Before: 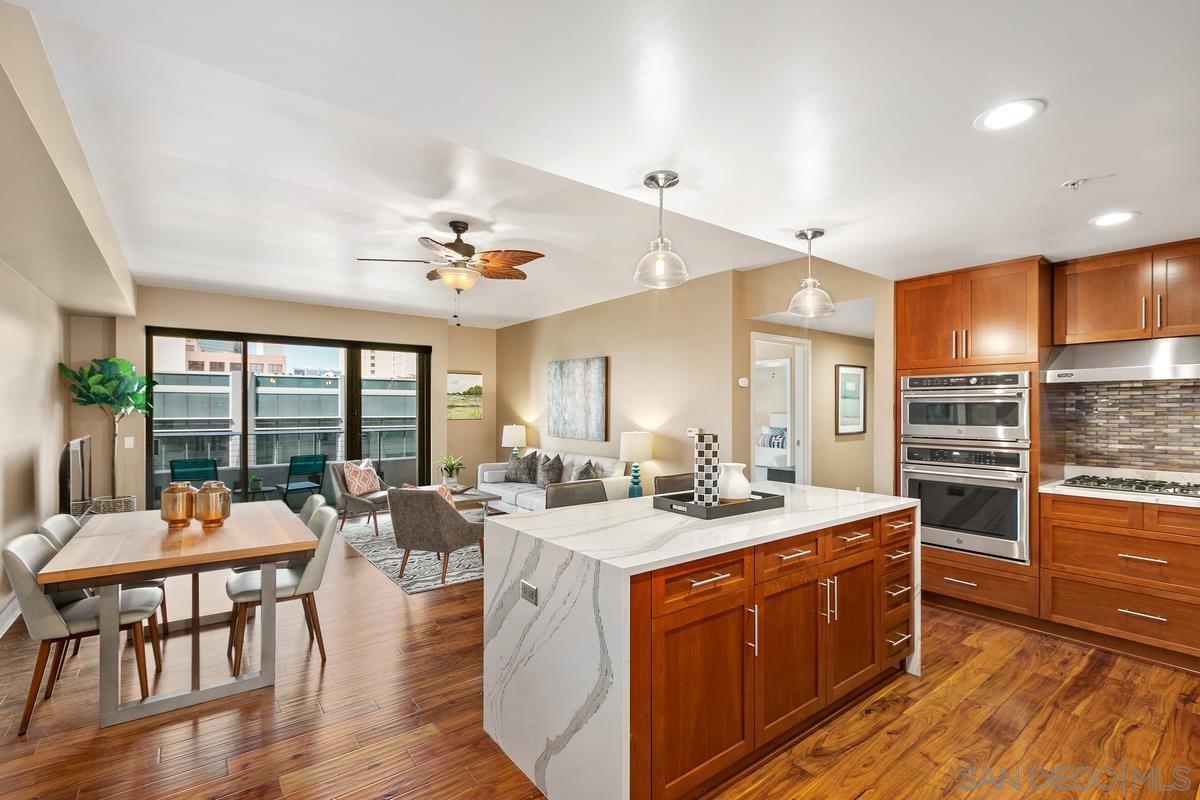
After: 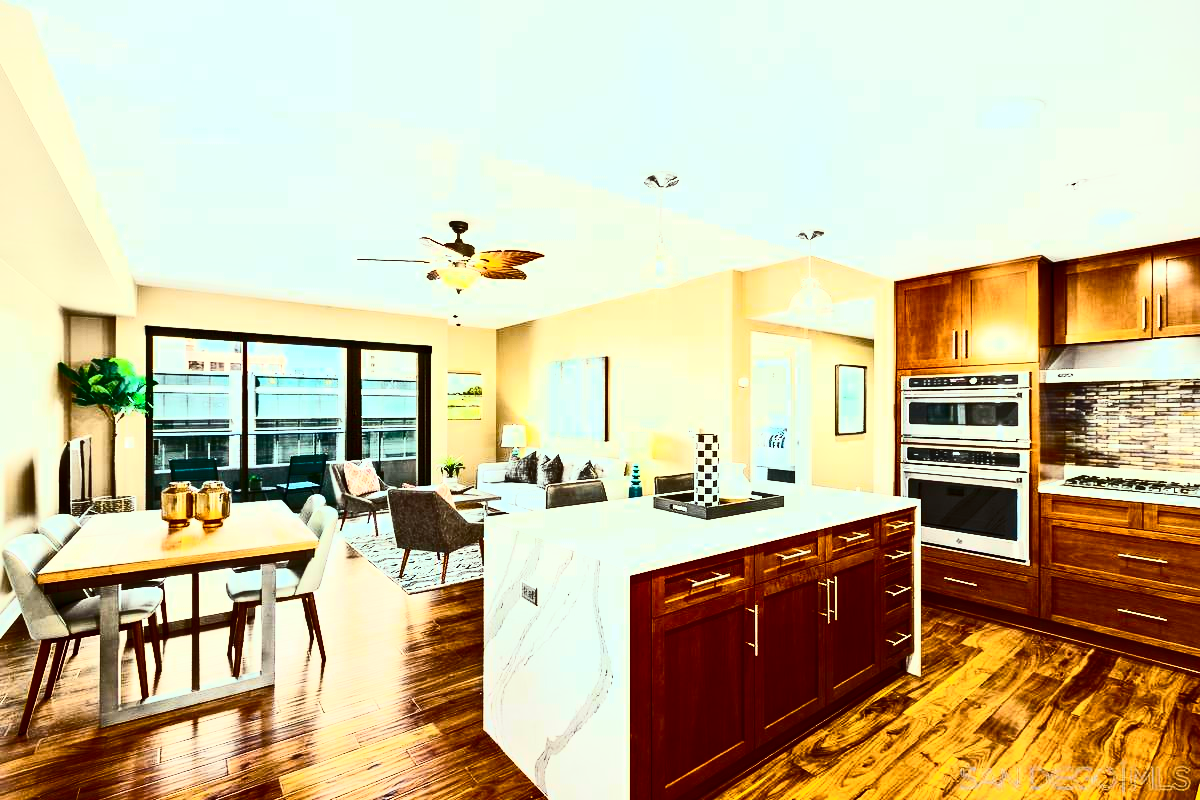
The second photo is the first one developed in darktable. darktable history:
color balance rgb: highlights gain › luminance 20.139%, highlights gain › chroma 2.828%, highlights gain › hue 170.67°, perceptual saturation grading › global saturation 25.094%, global vibrance 50.781%
contrast brightness saturation: contrast 0.919, brightness 0.192
